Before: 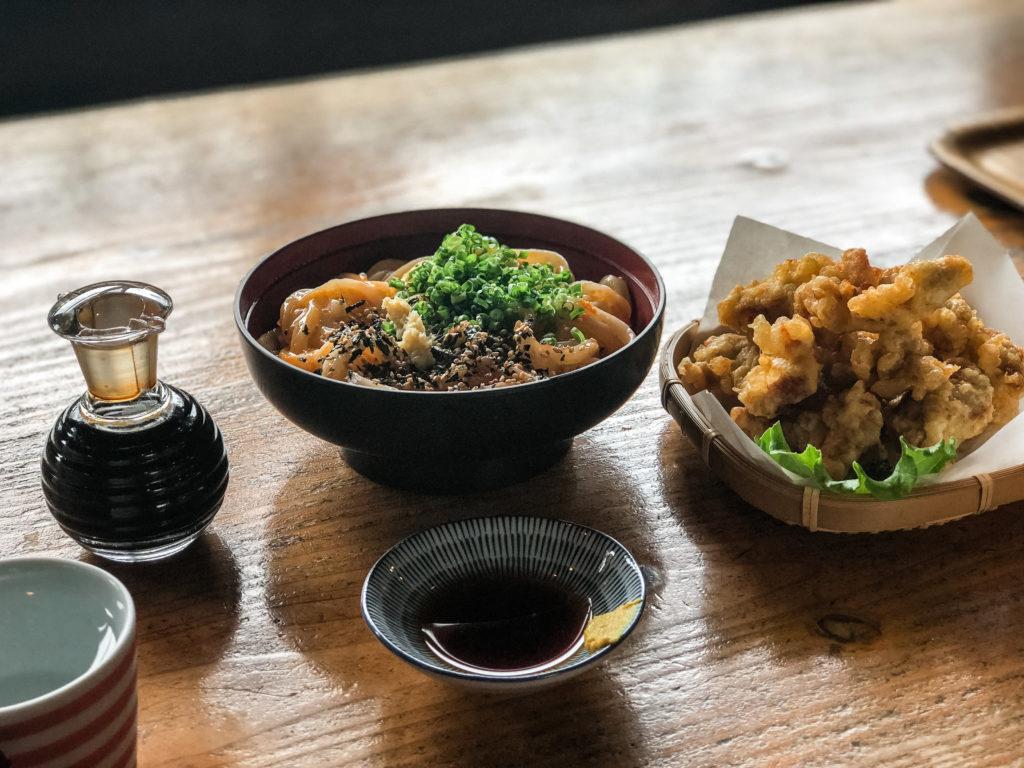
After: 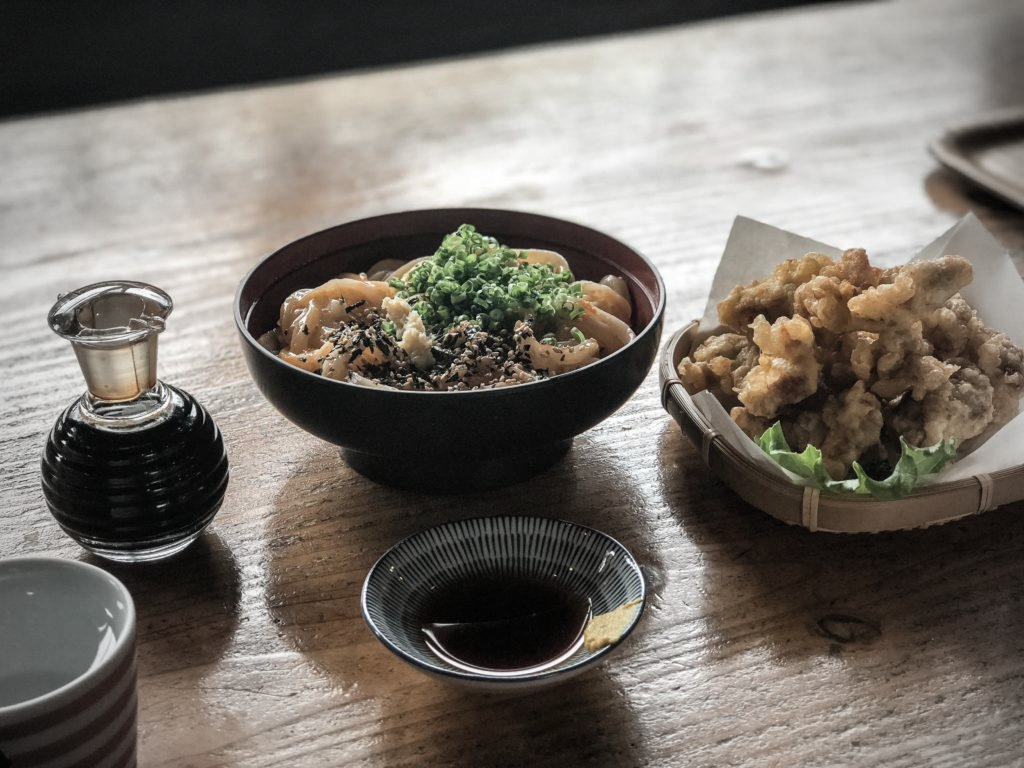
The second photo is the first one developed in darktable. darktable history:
vignetting: fall-off start 67.15%, brightness -0.442, saturation -0.691, width/height ratio 1.011, unbound false
color correction: saturation 0.57
rgb levels: preserve colors max RGB
